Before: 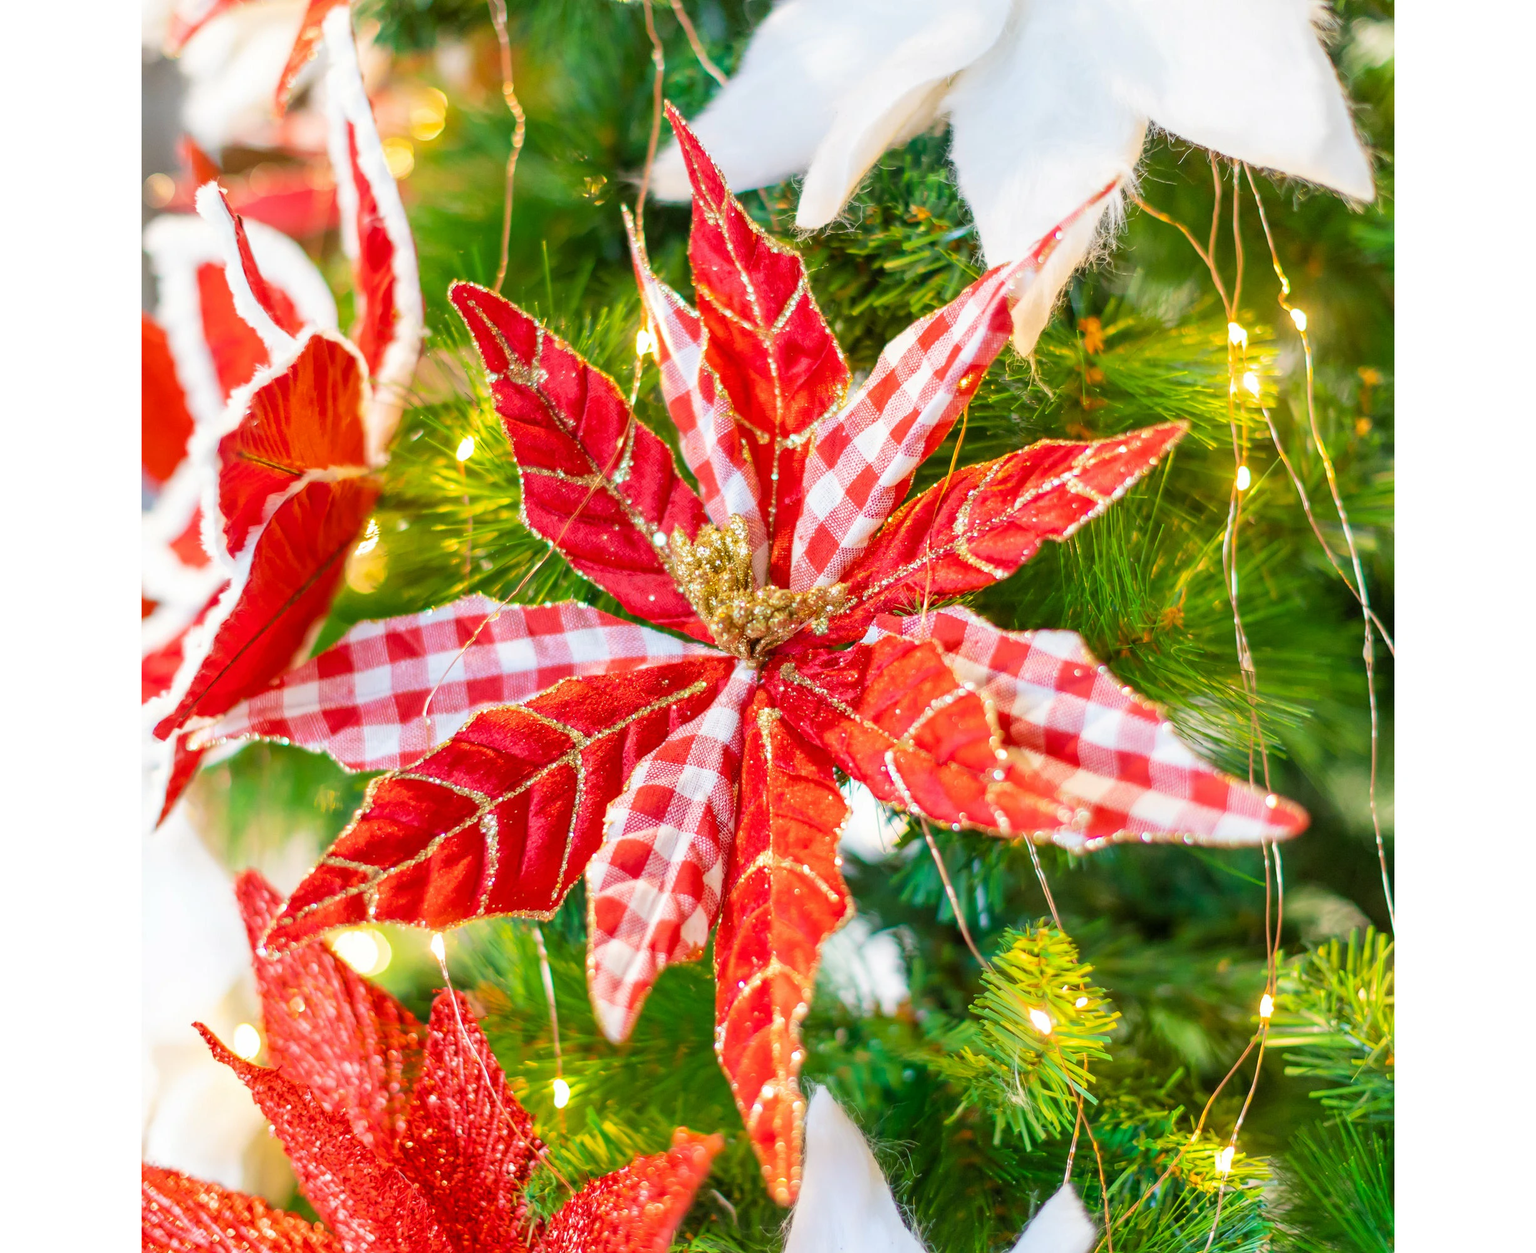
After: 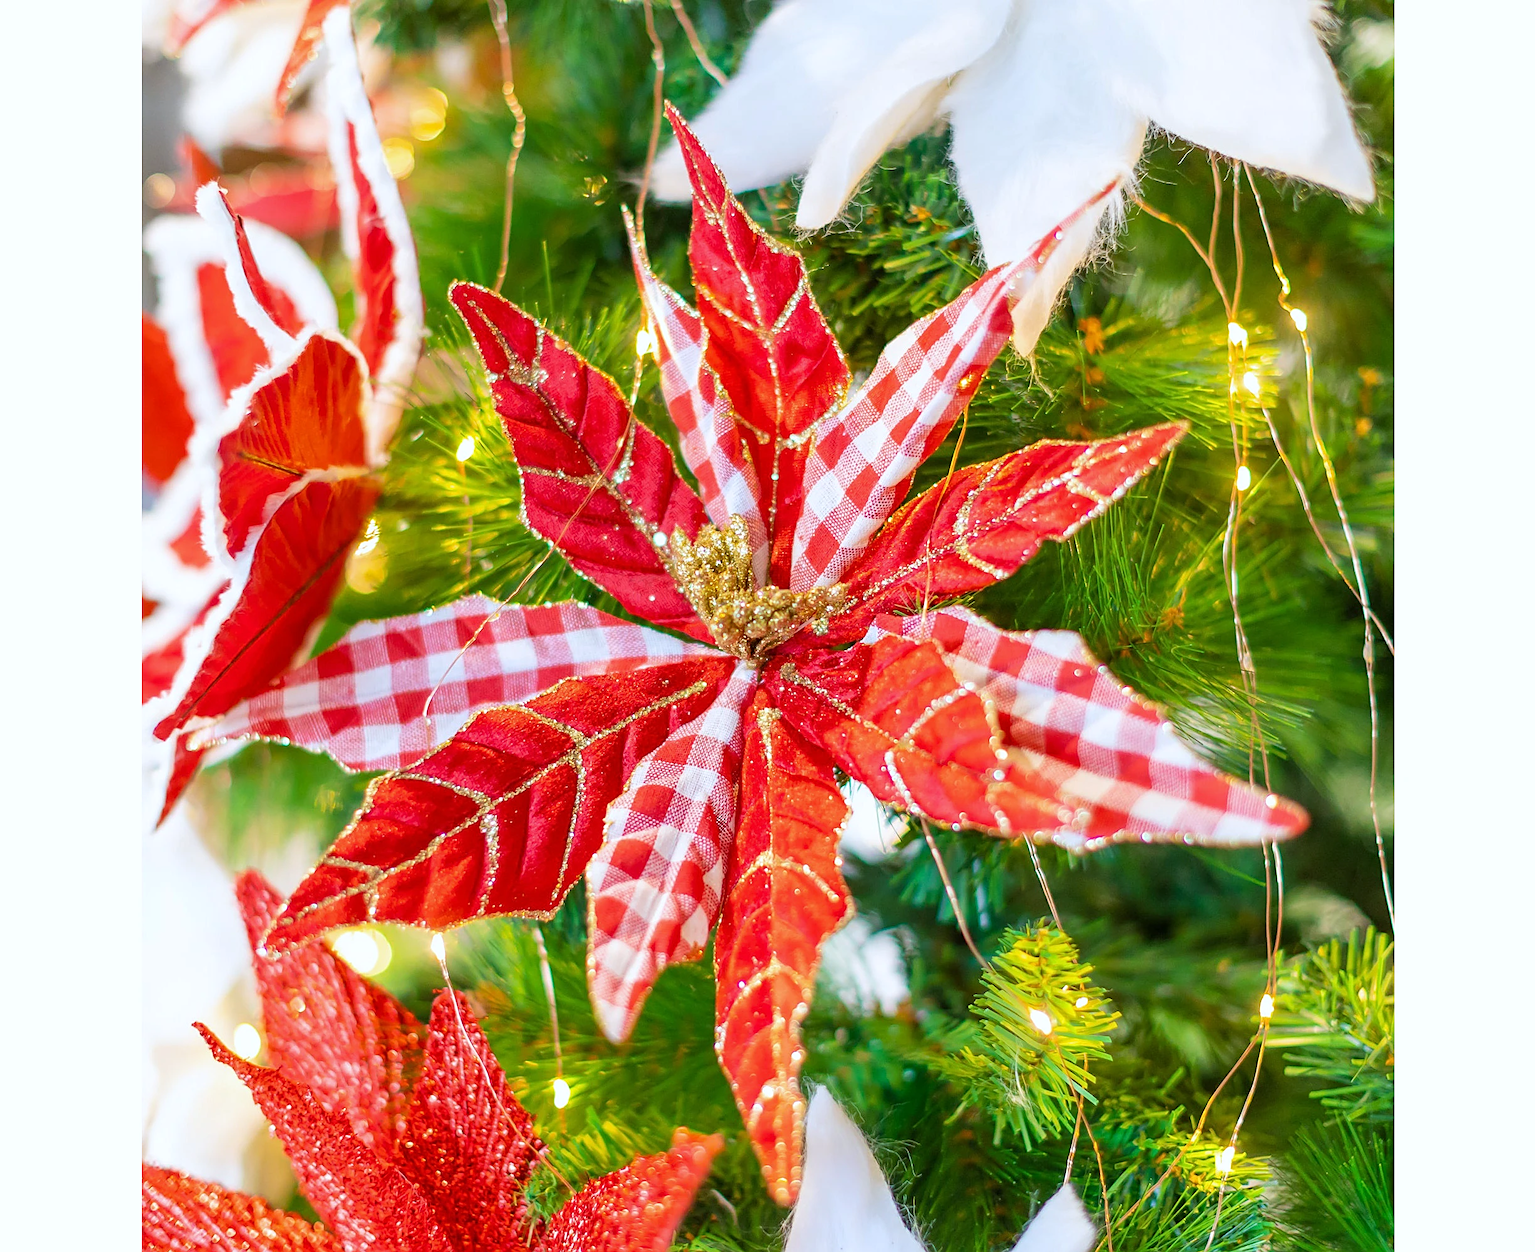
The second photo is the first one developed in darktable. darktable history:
sharpen: on, module defaults
white balance: red 0.976, blue 1.04
